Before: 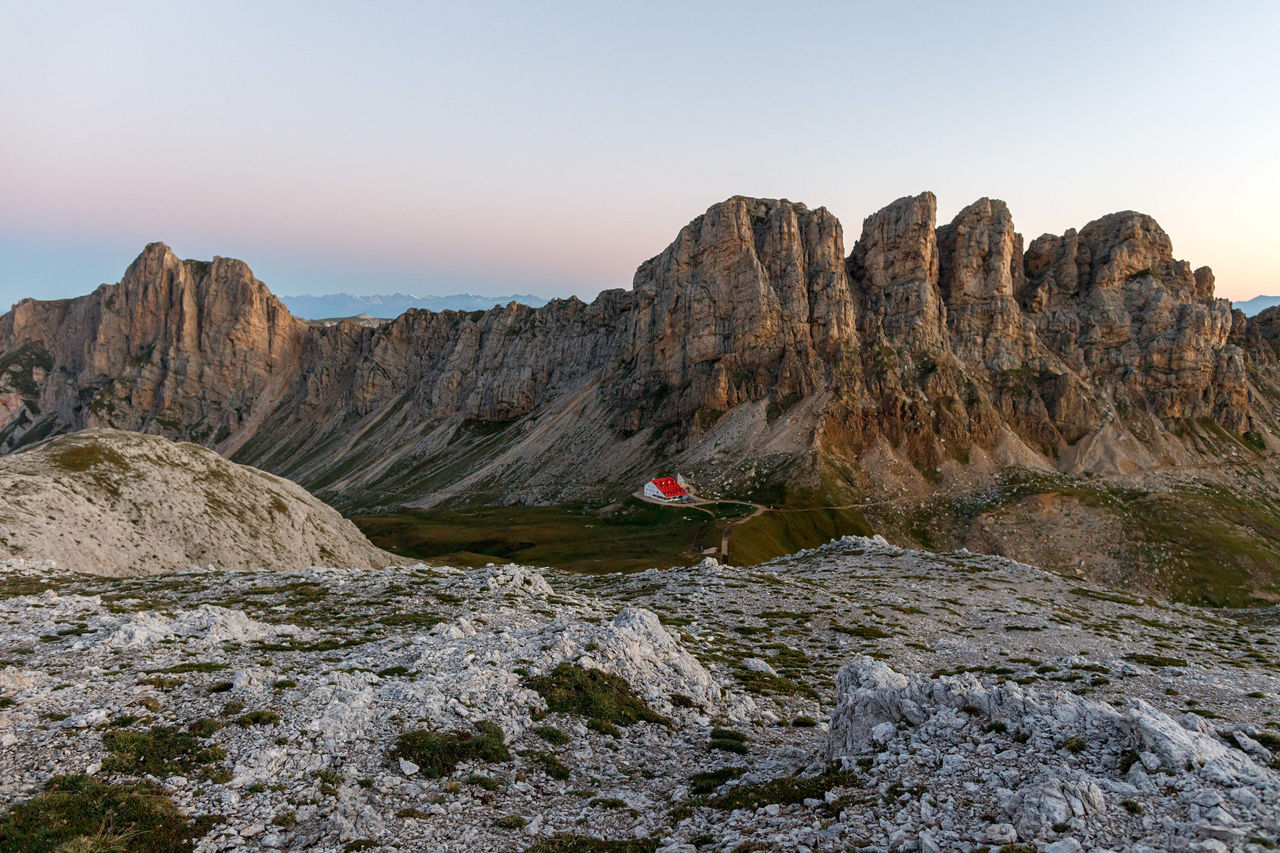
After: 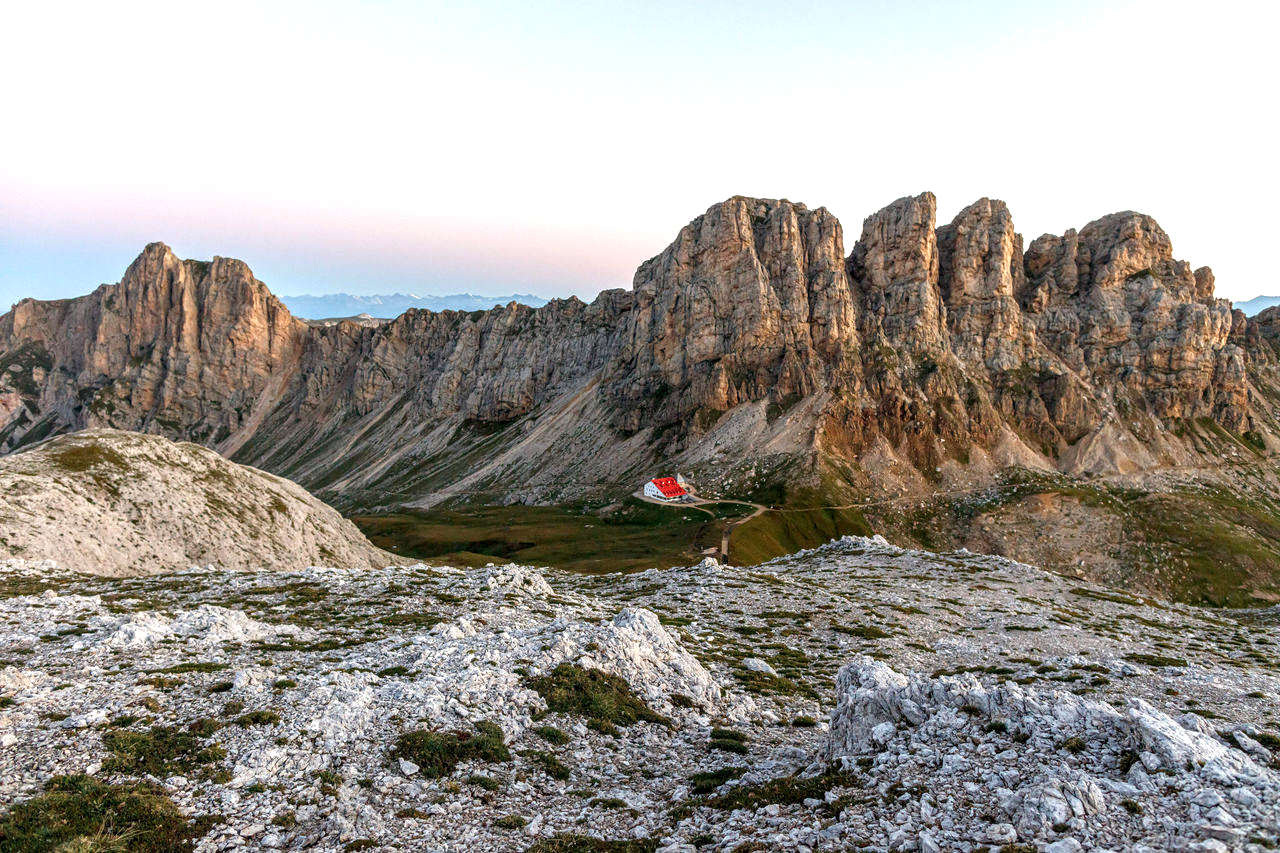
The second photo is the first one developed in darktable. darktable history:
exposure: black level correction 0, exposure 0.7 EV, compensate exposure bias true, compensate highlight preservation false
local contrast: detail 130%
